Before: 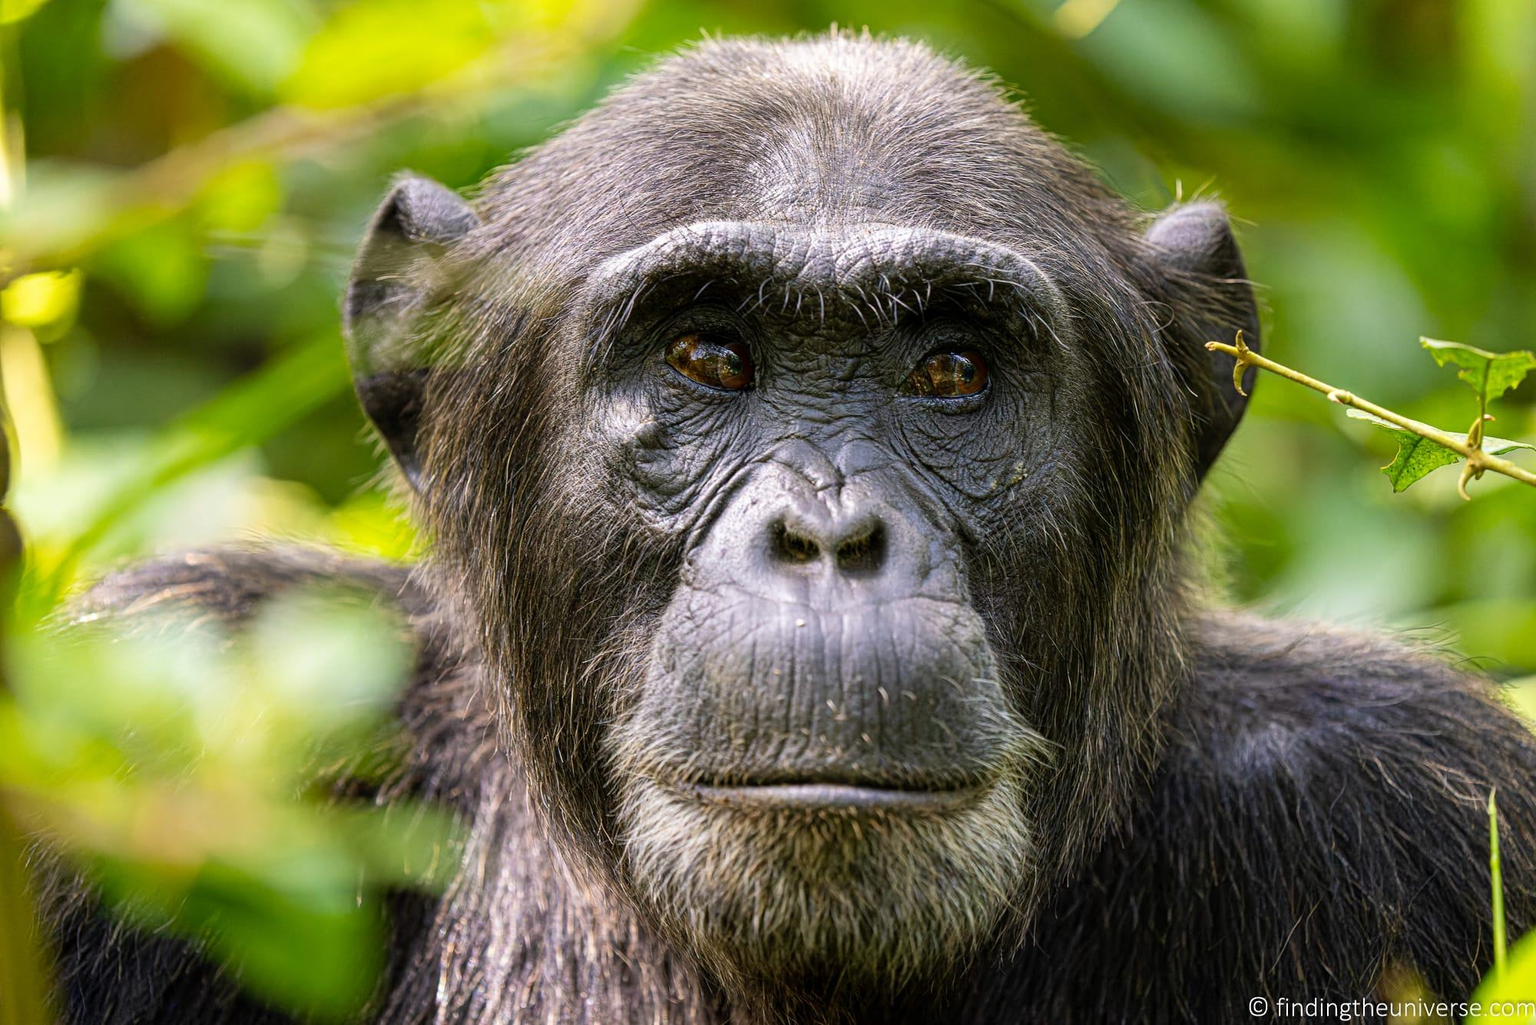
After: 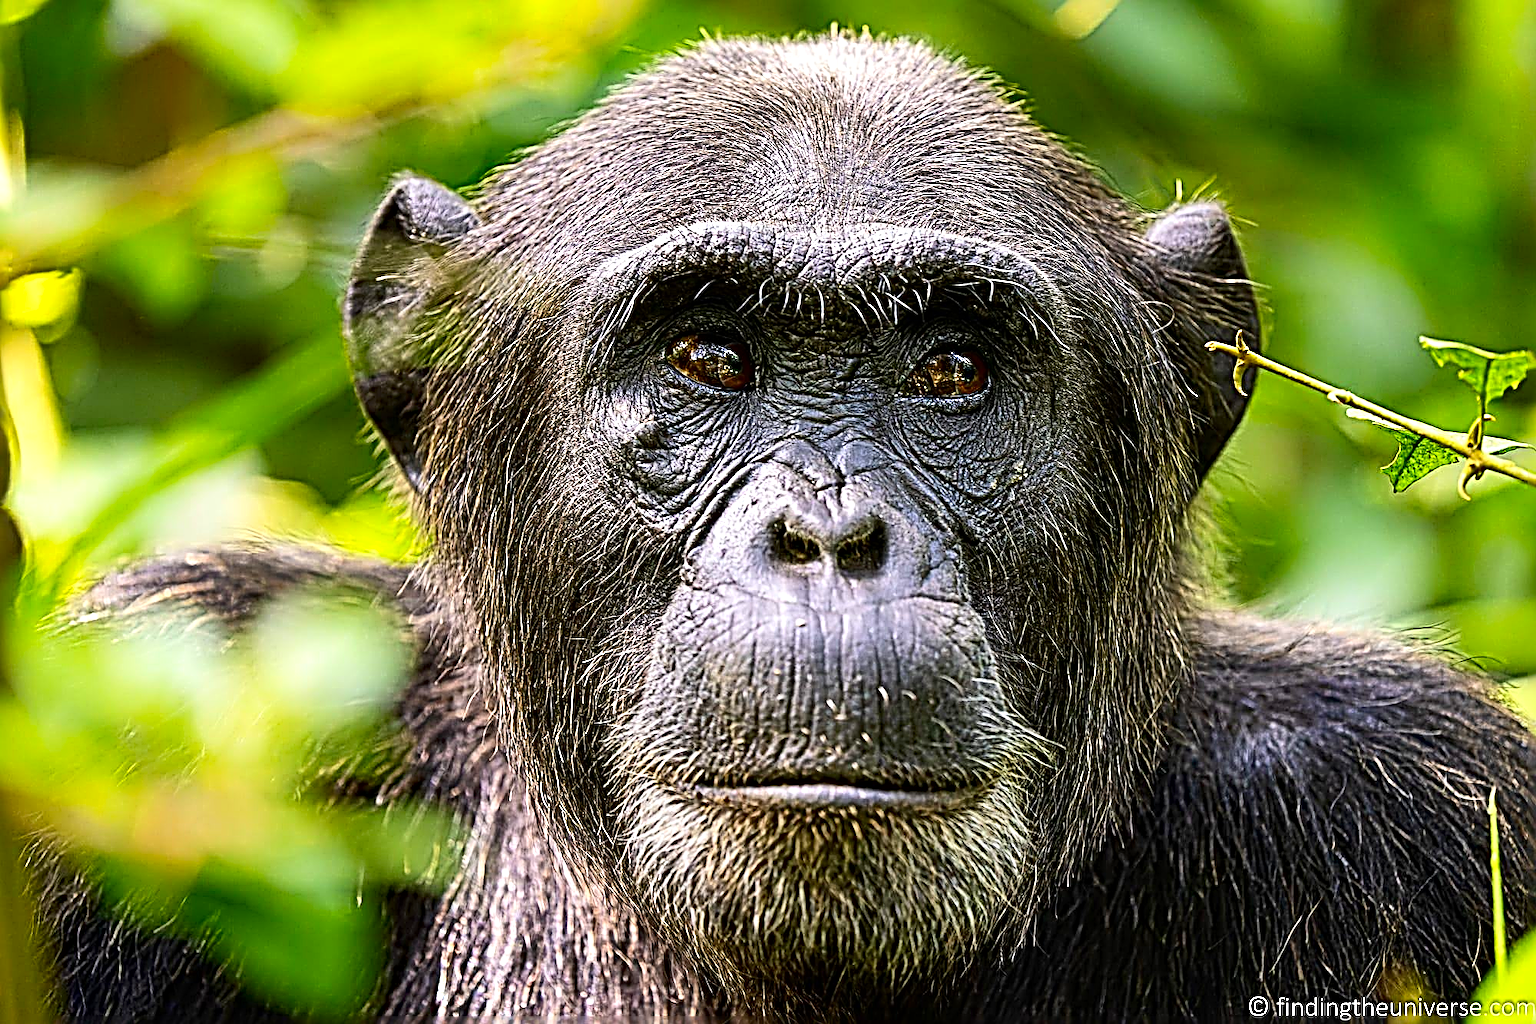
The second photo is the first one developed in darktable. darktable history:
contrast brightness saturation: contrast 0.168, saturation 0.322
sharpen: radius 4.025, amount 1.983
shadows and highlights: radius 169.63, shadows 26, white point adjustment 3.27, highlights -68.6, highlights color adjustment 45.23%, soften with gaussian
